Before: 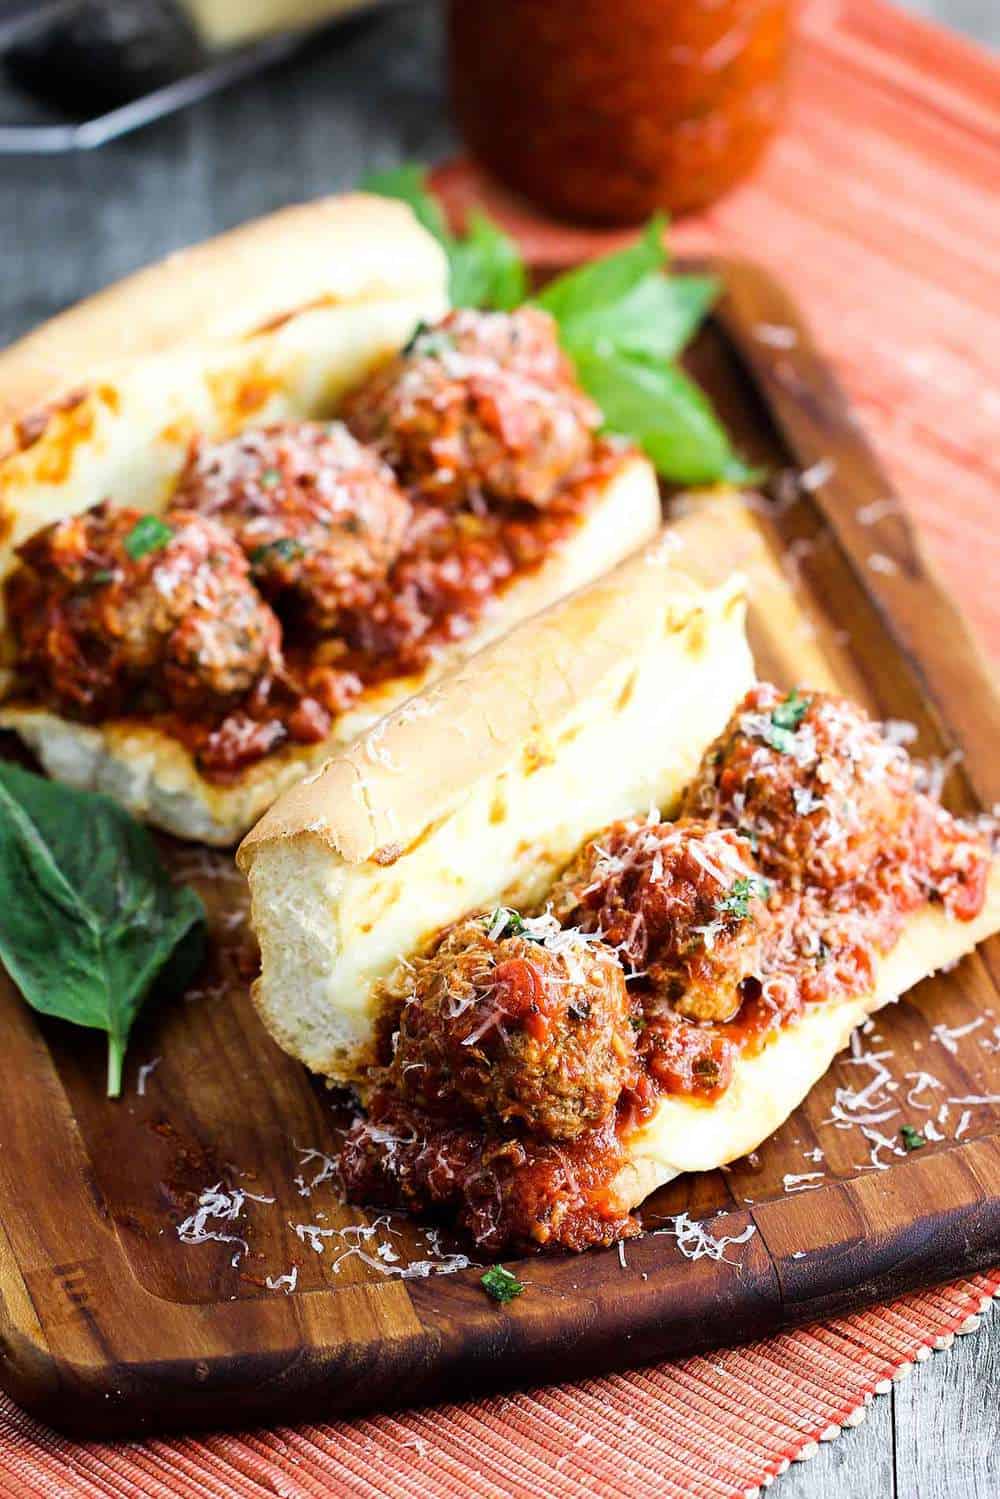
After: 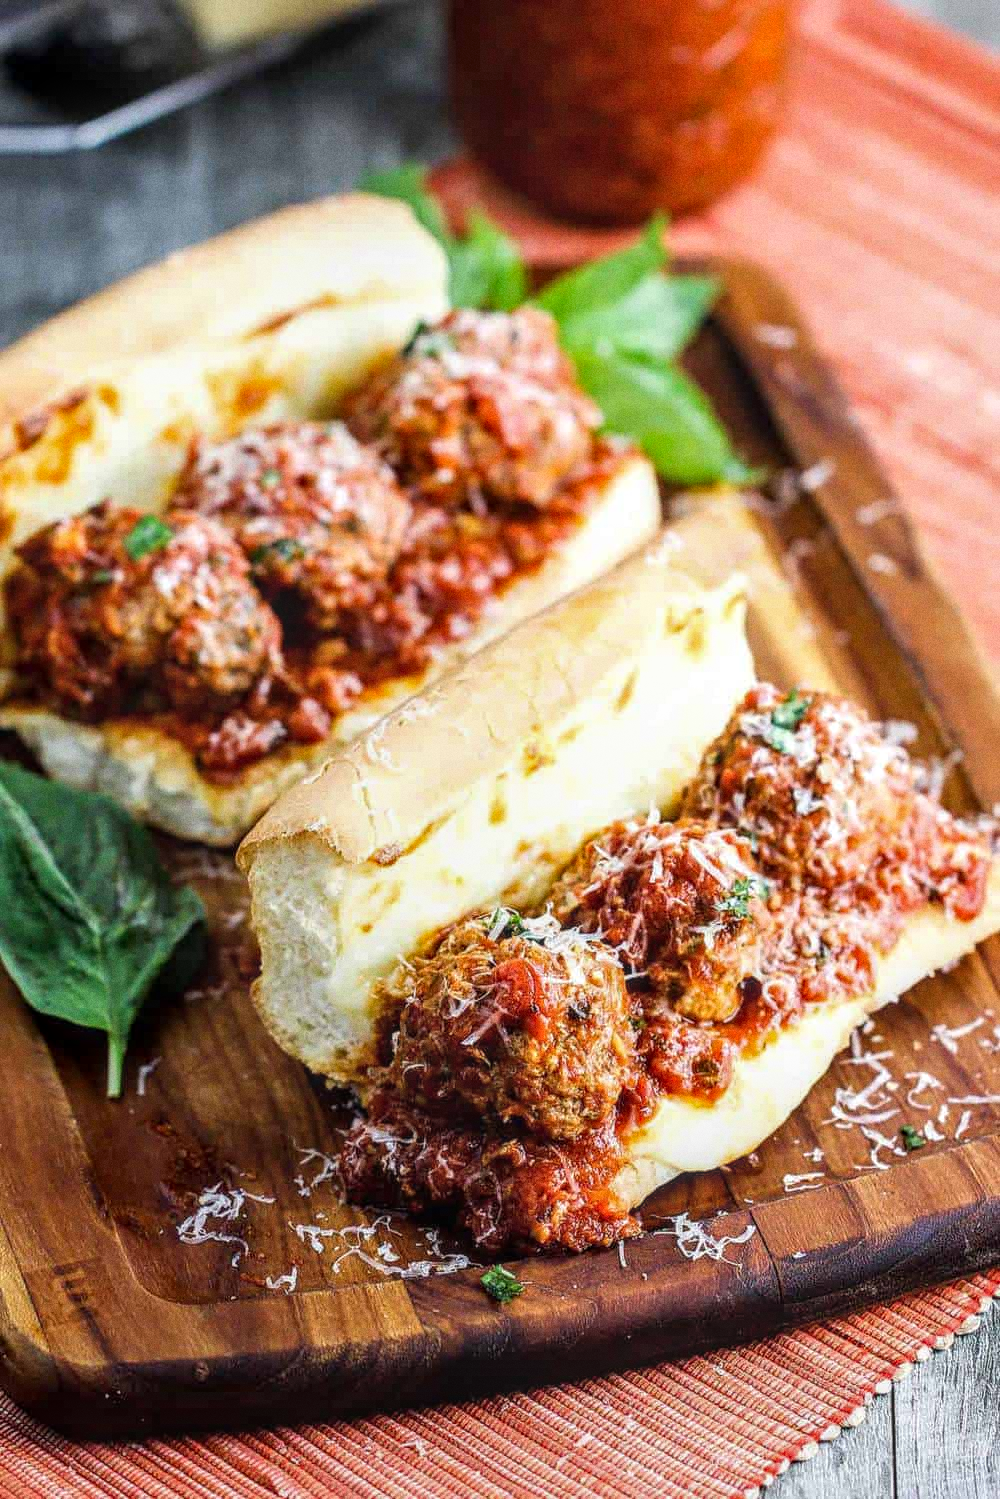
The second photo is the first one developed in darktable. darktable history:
local contrast: highlights 0%, shadows 0%, detail 133%
grain: coarseness 0.09 ISO
